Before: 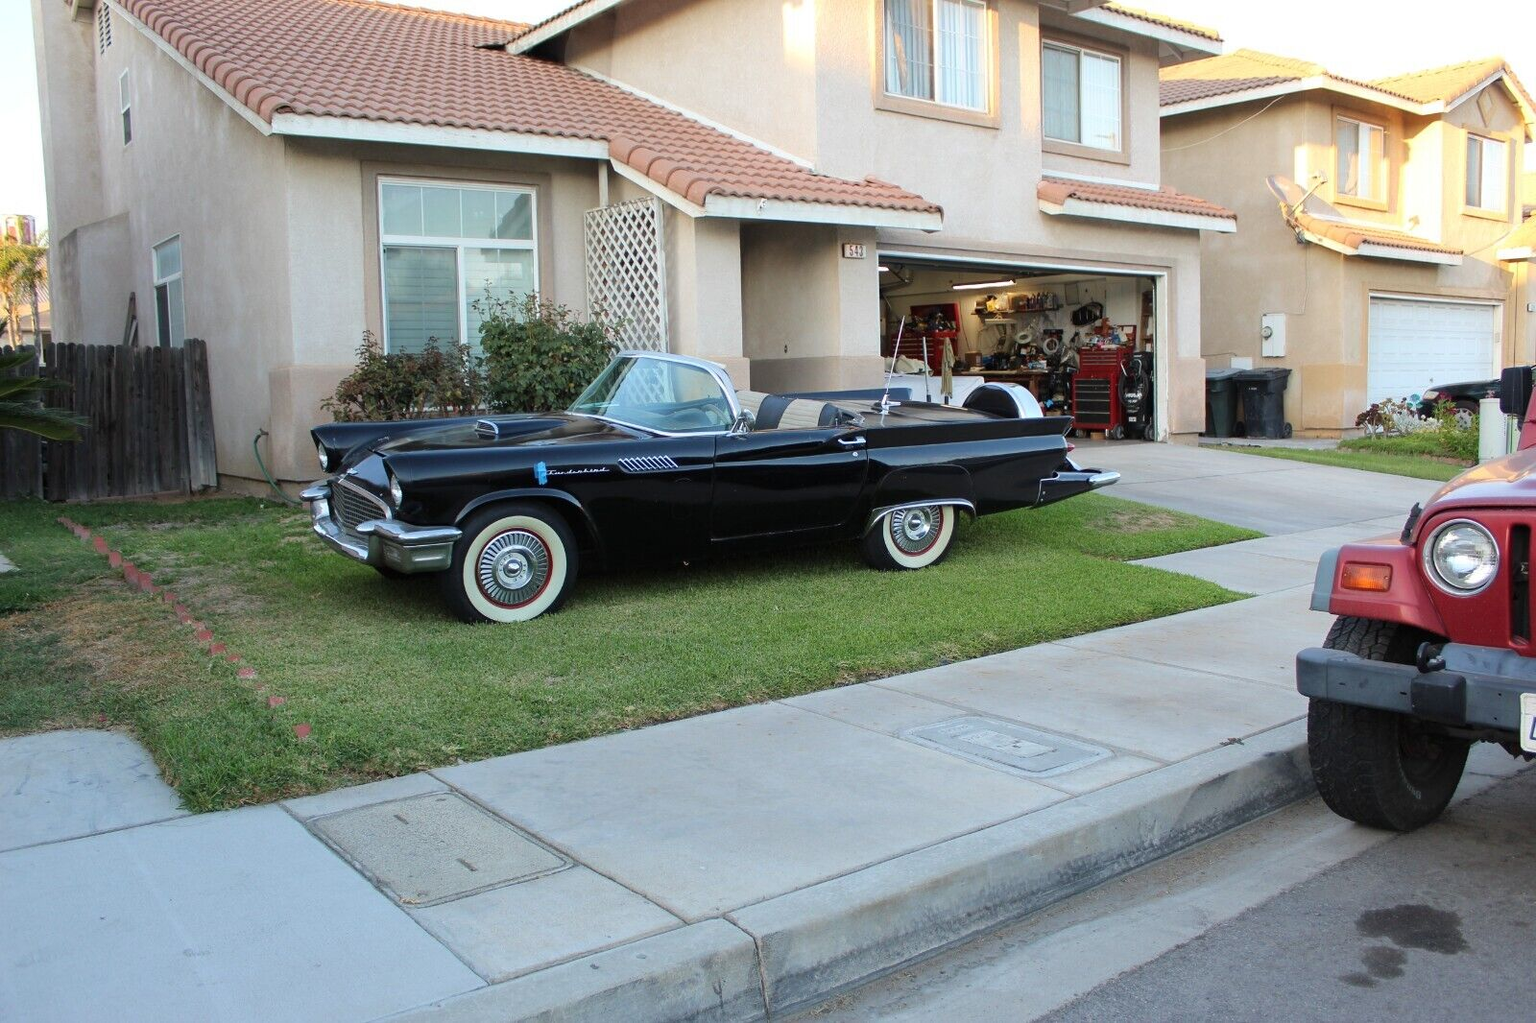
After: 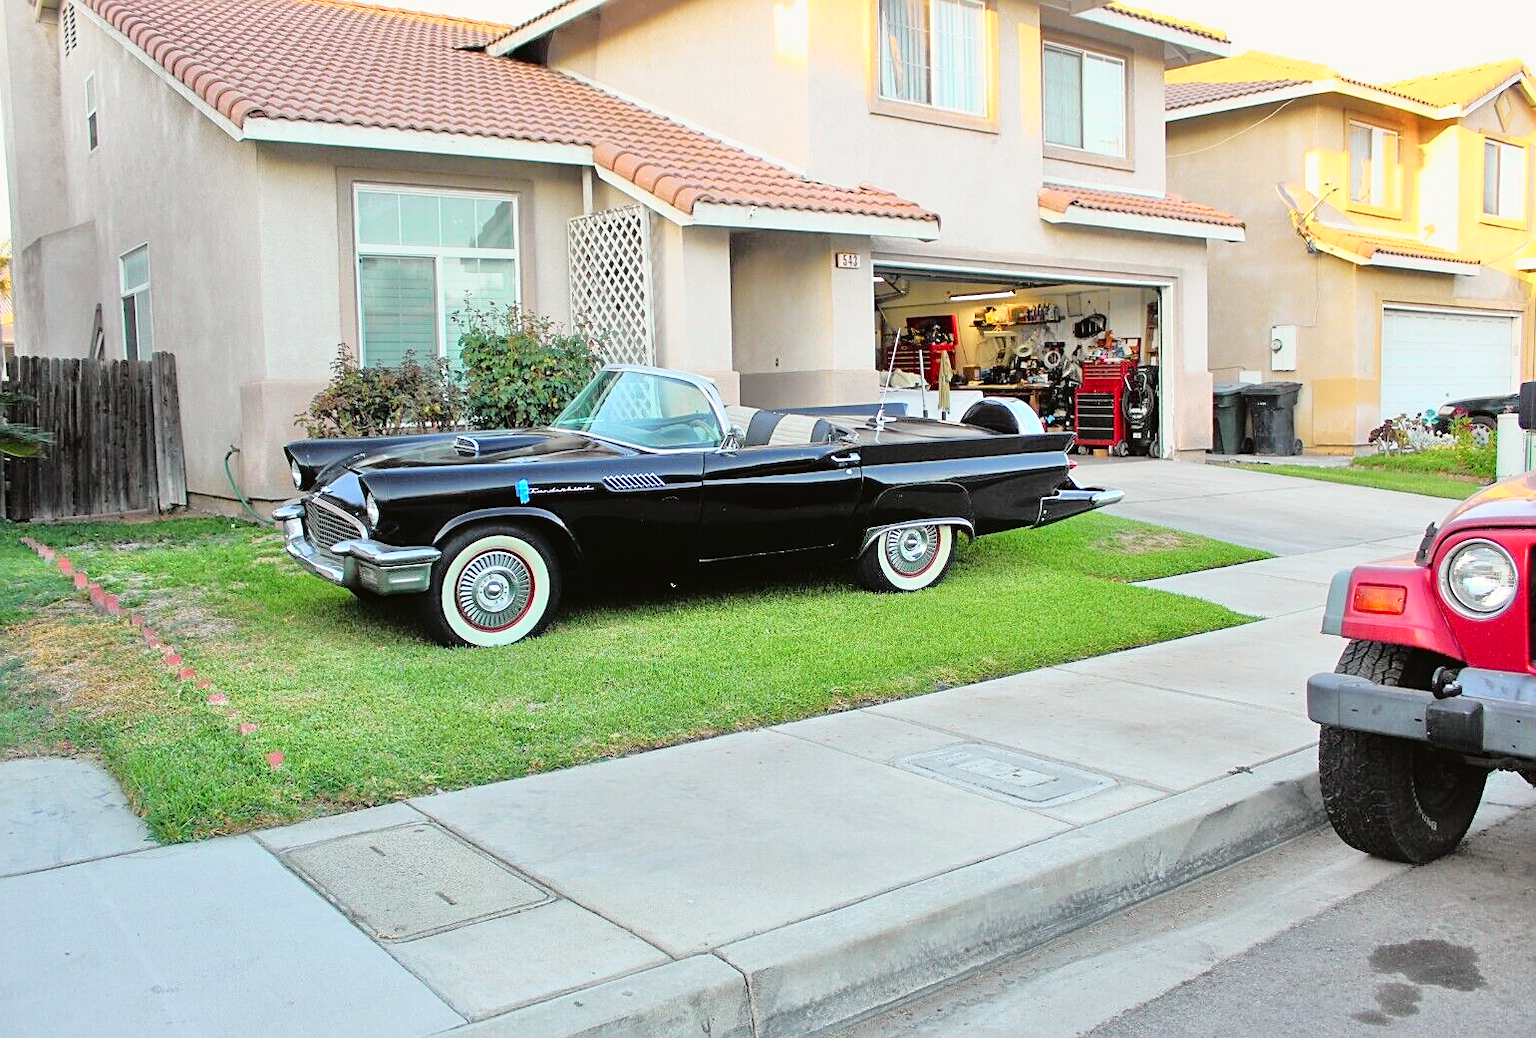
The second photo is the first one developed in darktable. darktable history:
sharpen: on, module defaults
crop and rotate: left 2.536%, right 1.107%, bottom 2.246%
tone equalizer: -7 EV 0.15 EV, -6 EV 0.6 EV, -5 EV 1.15 EV, -4 EV 1.33 EV, -3 EV 1.15 EV, -2 EV 0.6 EV, -1 EV 0.15 EV, mask exposure compensation -0.5 EV
tone curve: curves: ch0 [(0, 0.021) (0.049, 0.044) (0.157, 0.131) (0.359, 0.419) (0.469, 0.544) (0.634, 0.722) (0.839, 0.909) (0.998, 0.978)]; ch1 [(0, 0) (0.437, 0.408) (0.472, 0.47) (0.502, 0.503) (0.527, 0.53) (0.564, 0.573) (0.614, 0.654) (0.669, 0.748) (0.859, 0.899) (1, 1)]; ch2 [(0, 0) (0.33, 0.301) (0.421, 0.443) (0.487, 0.504) (0.502, 0.509) (0.535, 0.537) (0.565, 0.595) (0.608, 0.667) (1, 1)], color space Lab, independent channels, preserve colors none
